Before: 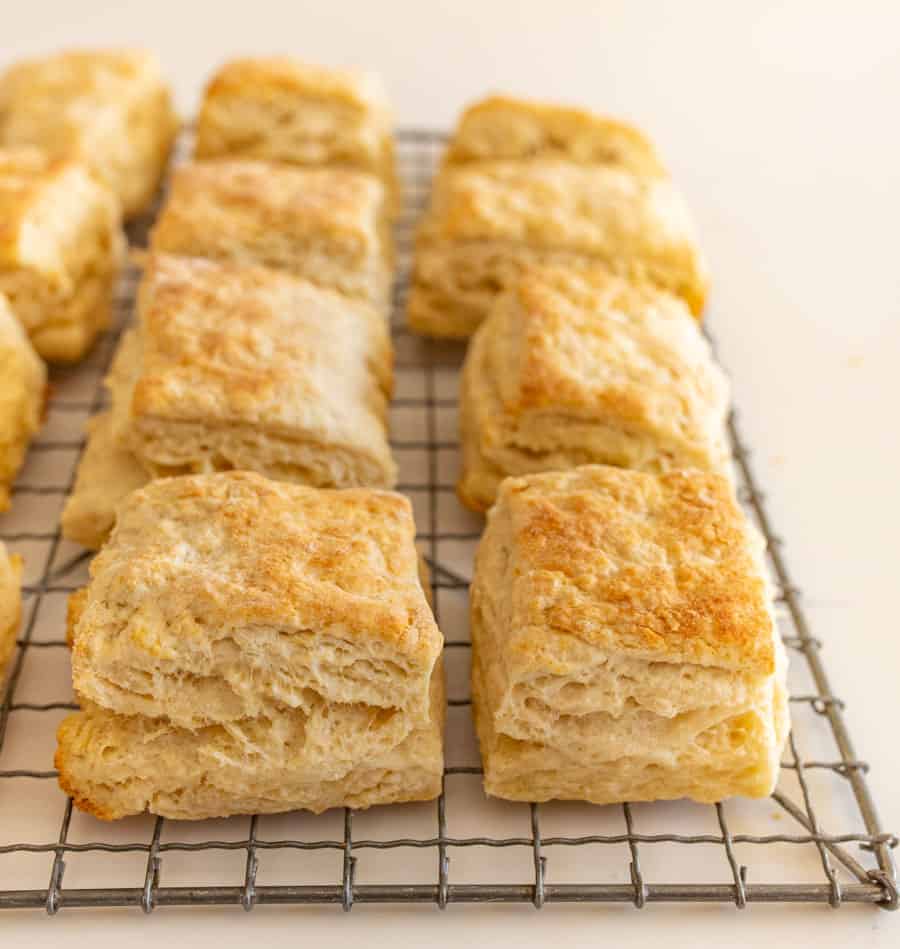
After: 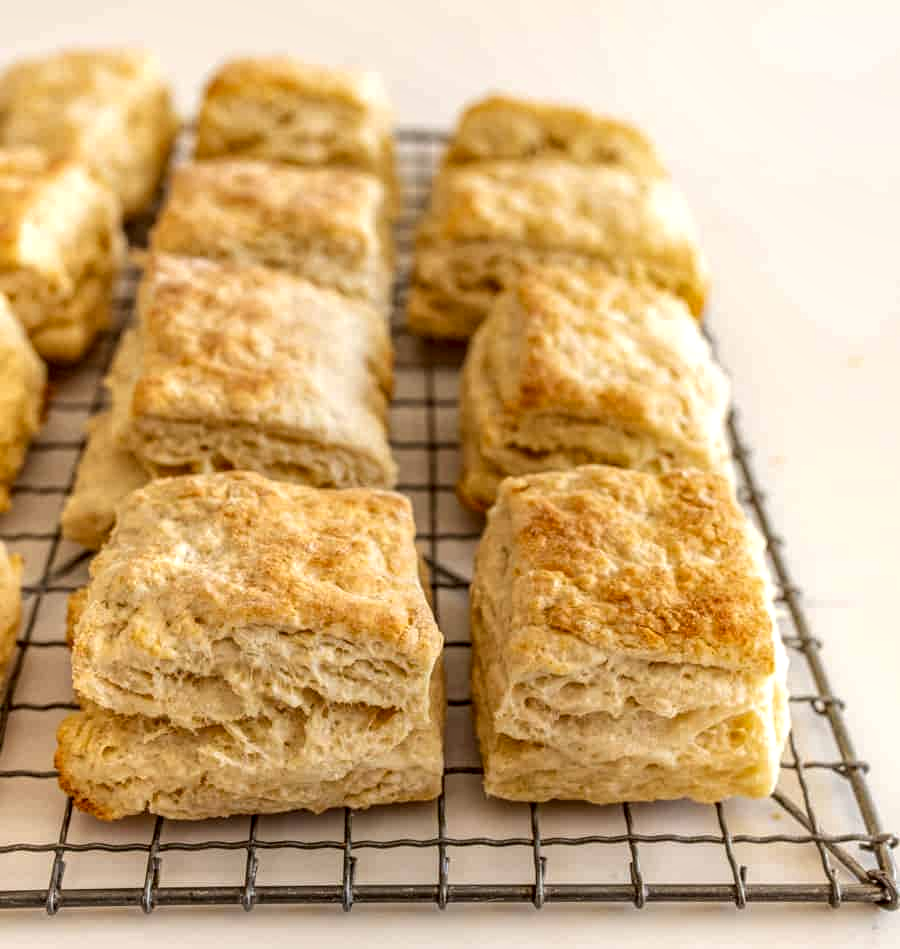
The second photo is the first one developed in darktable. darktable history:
local contrast: detail 160%
tone equalizer: edges refinement/feathering 500, mask exposure compensation -1.57 EV, preserve details no
